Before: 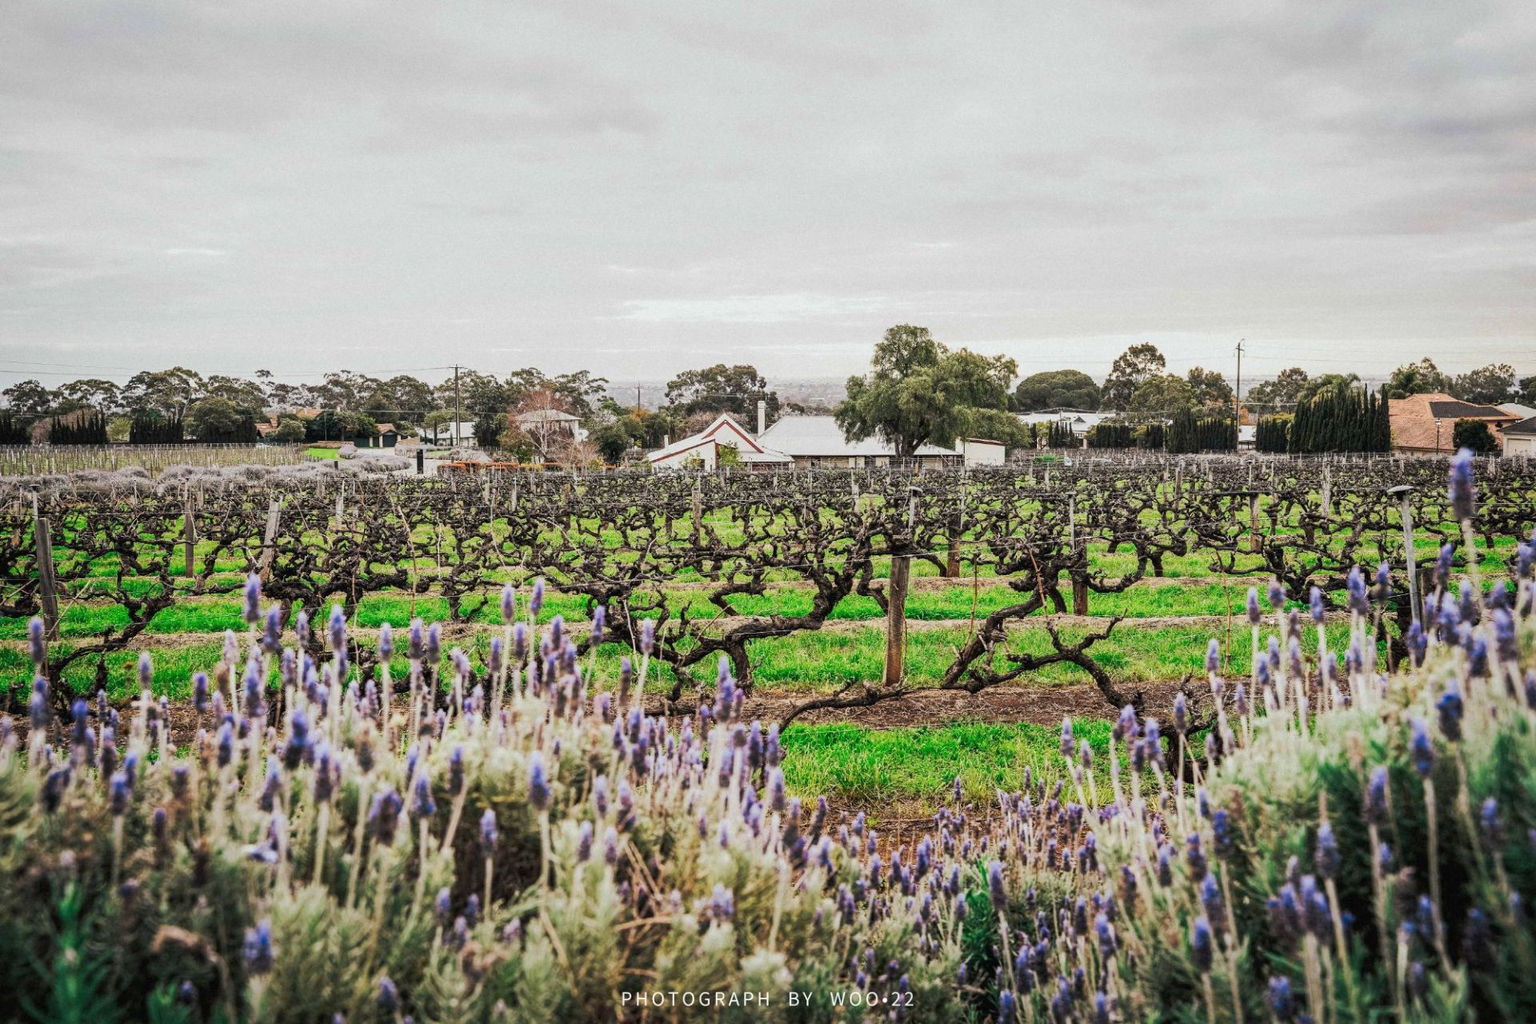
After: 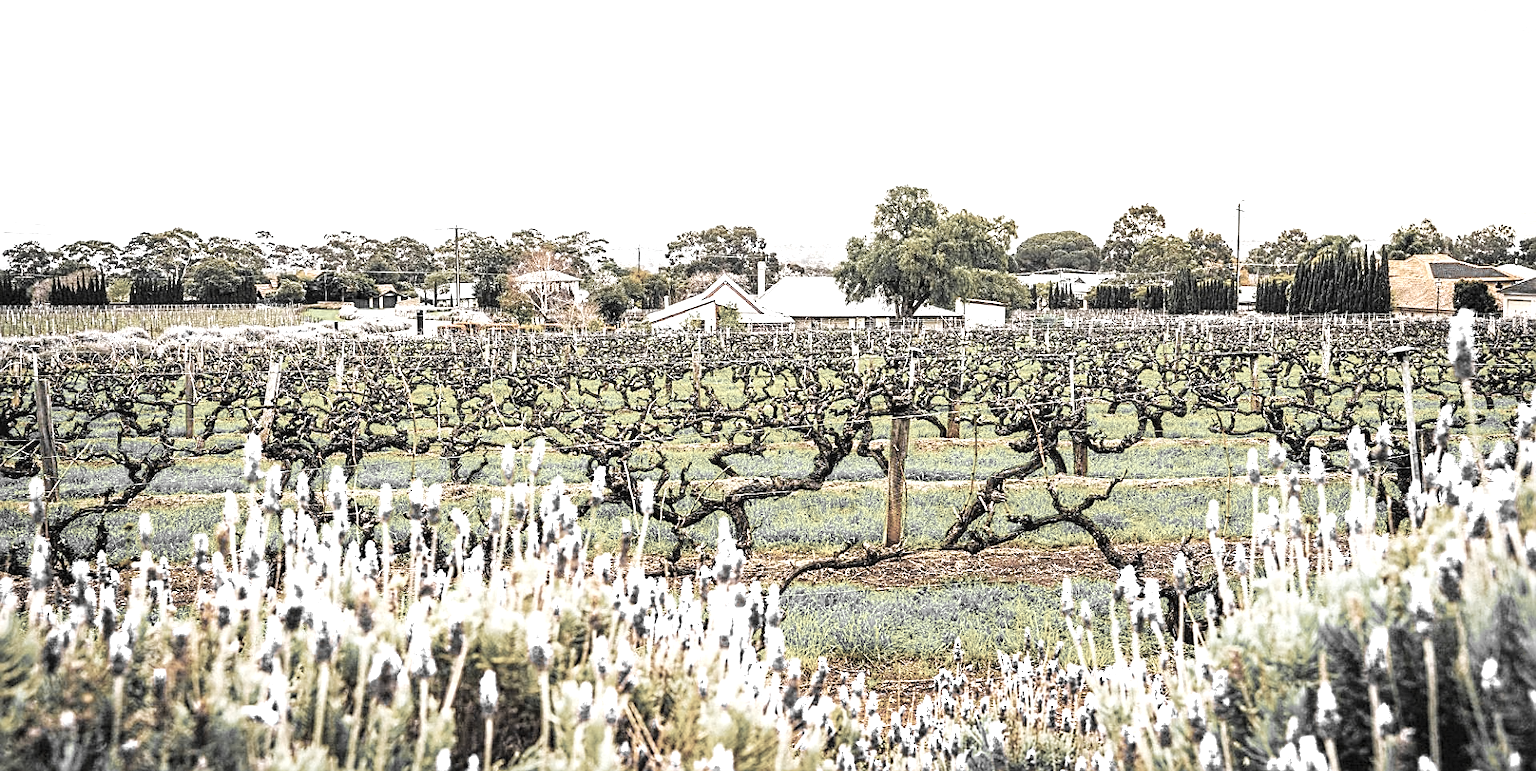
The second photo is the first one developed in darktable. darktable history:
tone curve: curves: ch0 [(0, 0) (0.003, 0.012) (0.011, 0.015) (0.025, 0.02) (0.044, 0.032) (0.069, 0.044) (0.1, 0.063) (0.136, 0.085) (0.177, 0.121) (0.224, 0.159) (0.277, 0.207) (0.335, 0.261) (0.399, 0.328) (0.468, 0.41) (0.543, 0.506) (0.623, 0.609) (0.709, 0.719) (0.801, 0.82) (0.898, 0.907) (1, 1)], preserve colors none
color balance rgb: linear chroma grading › shadows 17.081%, linear chroma grading › highlights 60.33%, linear chroma grading › global chroma 49.713%, perceptual saturation grading › global saturation 0.577%, global vibrance 15.173%
contrast equalizer: octaves 7, y [[0.502, 0.505, 0.512, 0.529, 0.564, 0.588], [0.5 ×6], [0.502, 0.505, 0.512, 0.529, 0.564, 0.588], [0, 0.001, 0.001, 0.004, 0.008, 0.011], [0, 0.001, 0.001, 0.004, 0.008, 0.011]]
exposure: exposure 1.058 EV, compensate highlight preservation false
crop: top 13.649%, bottom 11.031%
sharpen: on, module defaults
color zones: curves: ch0 [(0, 0.613) (0.01, 0.613) (0.245, 0.448) (0.498, 0.529) (0.642, 0.665) (0.879, 0.777) (0.99, 0.613)]; ch1 [(0, 0.035) (0.121, 0.189) (0.259, 0.197) (0.415, 0.061) (0.589, 0.022) (0.732, 0.022) (0.857, 0.026) (0.991, 0.053)], mix 26.93%
tone equalizer: -8 EV 1.04 EV, -7 EV 1.03 EV, -6 EV 0.988 EV, -5 EV 1.03 EV, -4 EV 1.01 EV, -3 EV 0.727 EV, -2 EV 0.492 EV, -1 EV 0.232 EV, edges refinement/feathering 500, mask exposure compensation -1.25 EV, preserve details no
